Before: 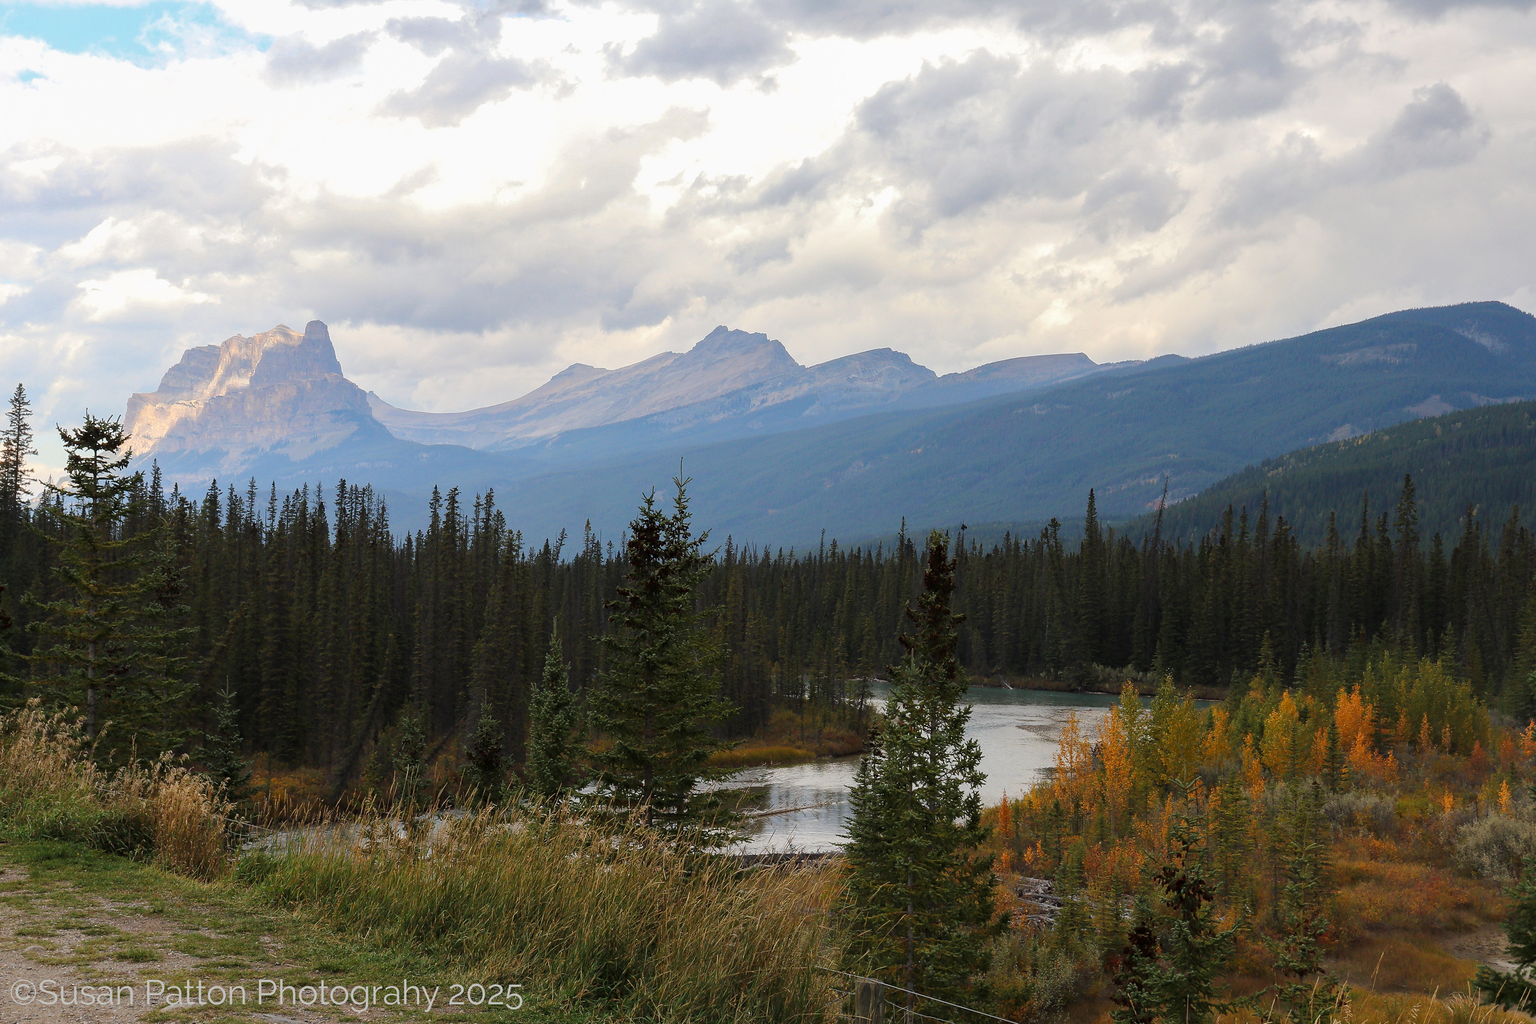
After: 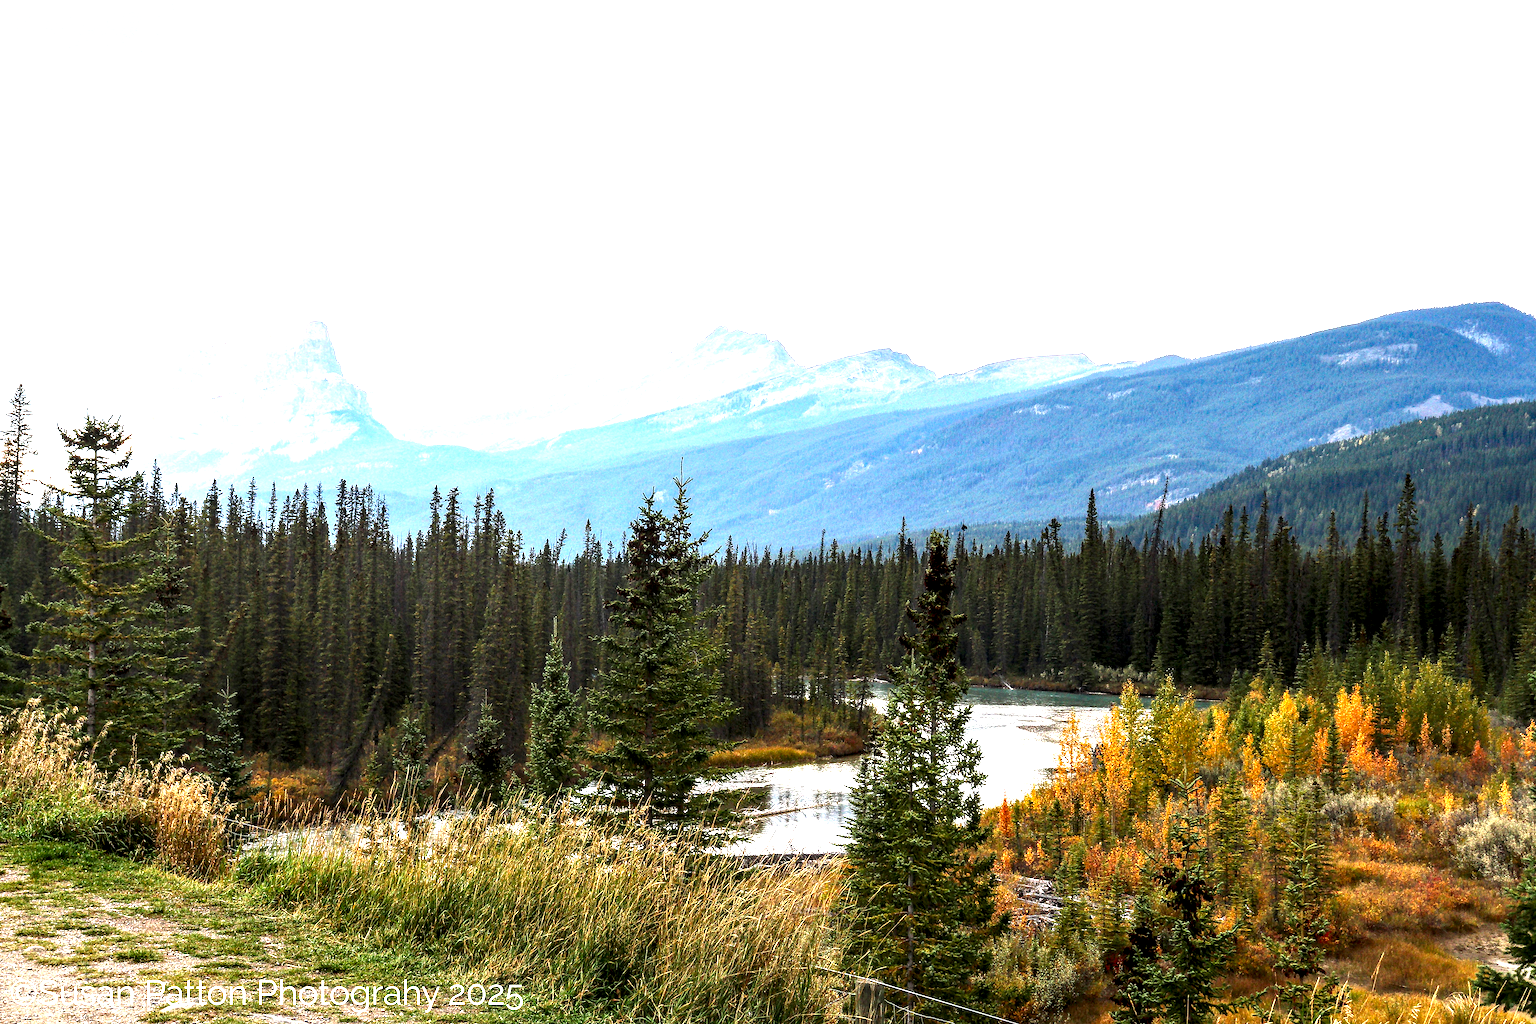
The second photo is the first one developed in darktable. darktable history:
contrast brightness saturation: contrast 0.23, brightness 0.1, saturation 0.29
local contrast: highlights 19%, detail 186%
levels: levels [0, 0.352, 0.703]
